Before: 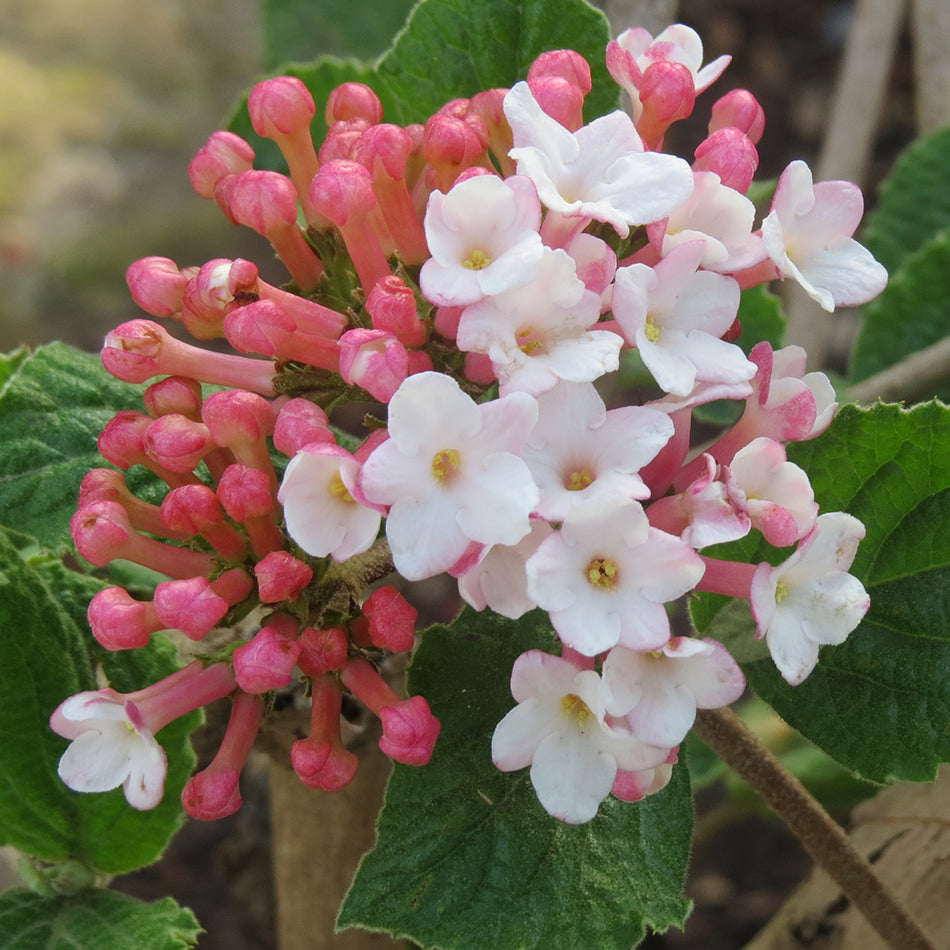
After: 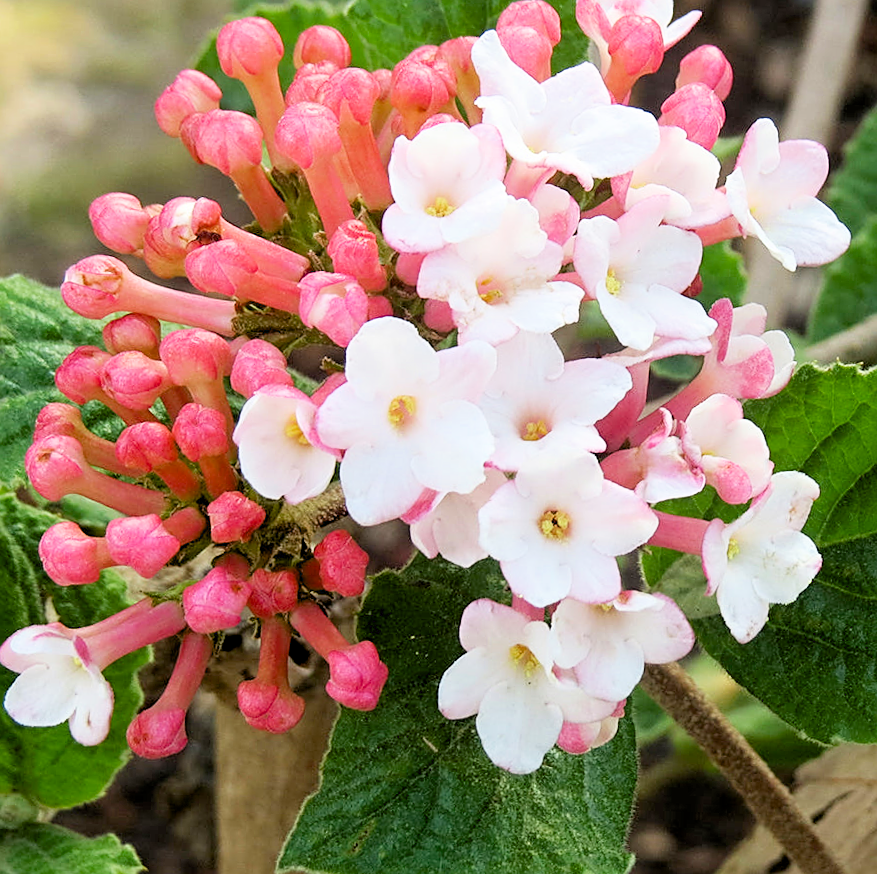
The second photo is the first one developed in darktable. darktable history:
exposure: black level correction 0.01, exposure 1 EV, compensate highlight preservation false
crop and rotate: angle -1.93°, left 3.133%, top 4.211%, right 1.484%, bottom 0.648%
sharpen: on, module defaults
filmic rgb: middle gray luminance 9.23%, black relative exposure -10.53 EV, white relative exposure 3.44 EV, threshold 3.05 EV, target black luminance 0%, hardness 5.97, latitude 59.48%, contrast 1.09, highlights saturation mix 4.68%, shadows ↔ highlights balance 29.52%, enable highlight reconstruction true
